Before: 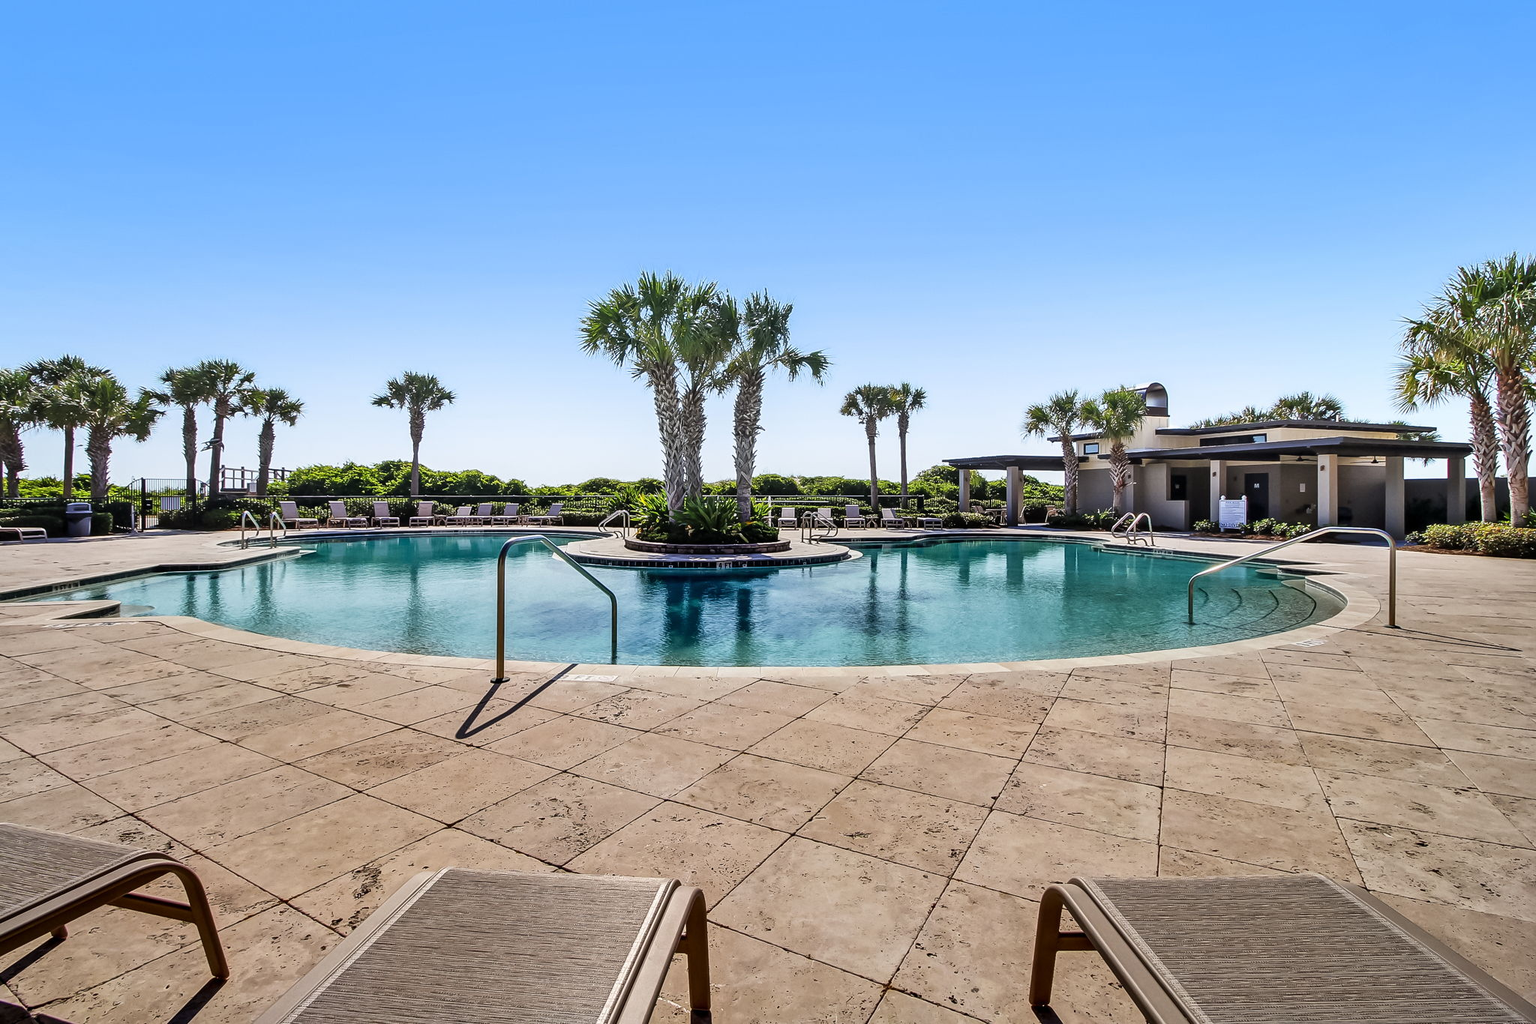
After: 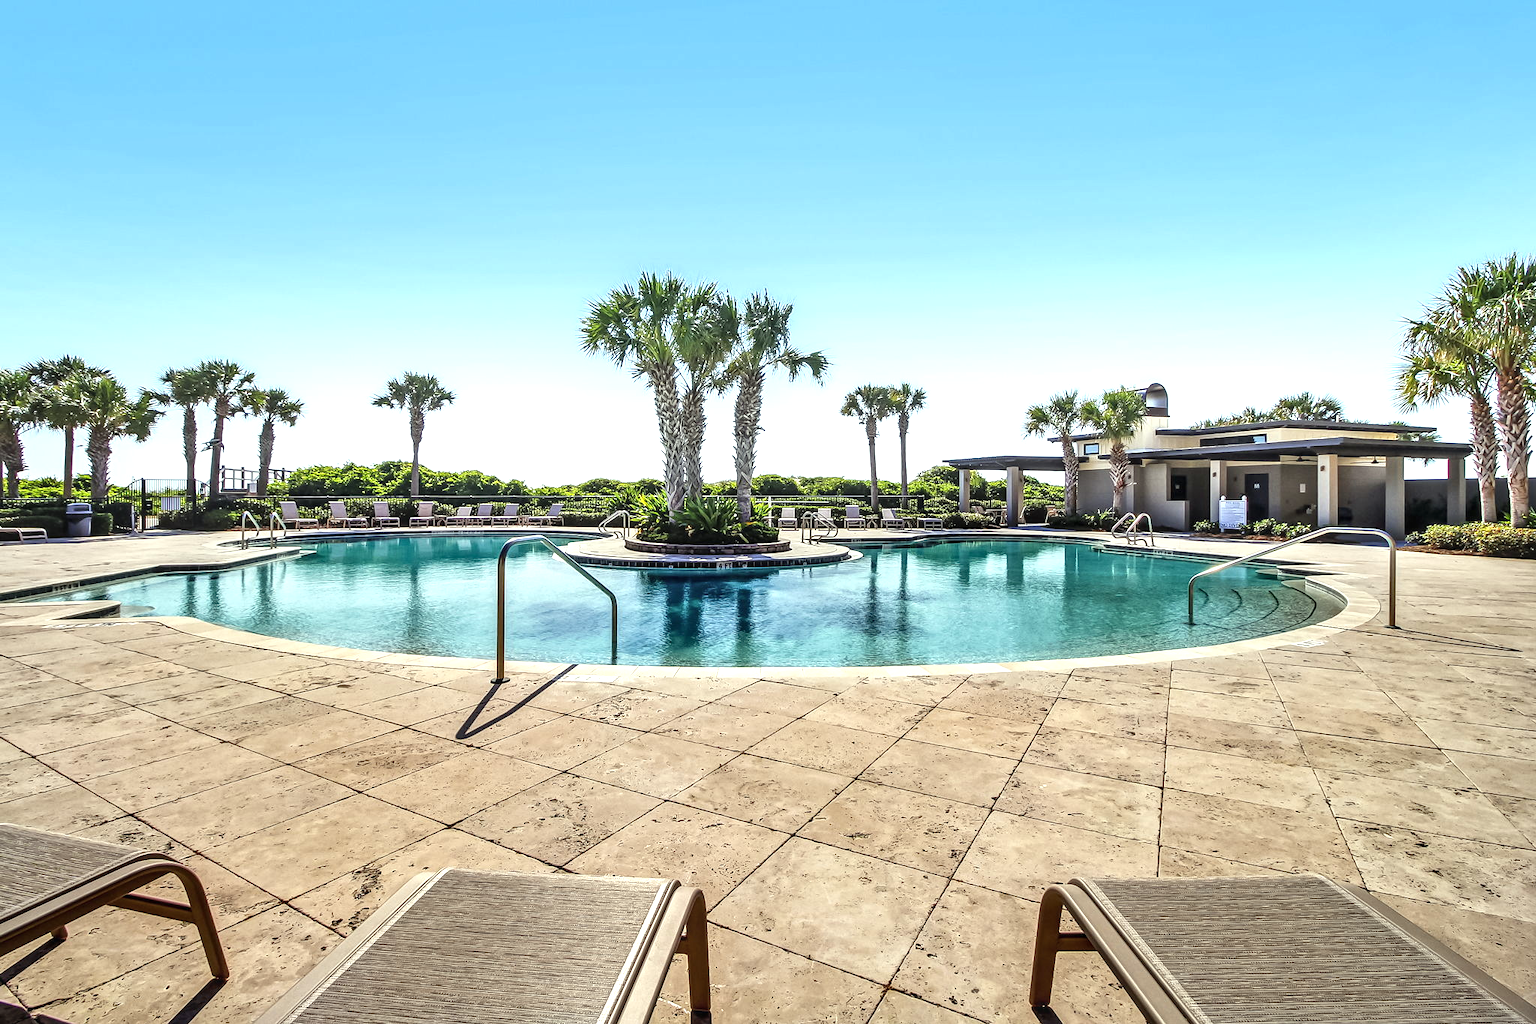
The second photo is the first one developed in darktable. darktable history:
exposure: black level correction 0, exposure 0.683 EV, compensate exposure bias true, compensate highlight preservation false
color correction: highlights a* -4.64, highlights b* 5.04, saturation 0.95
local contrast: on, module defaults
